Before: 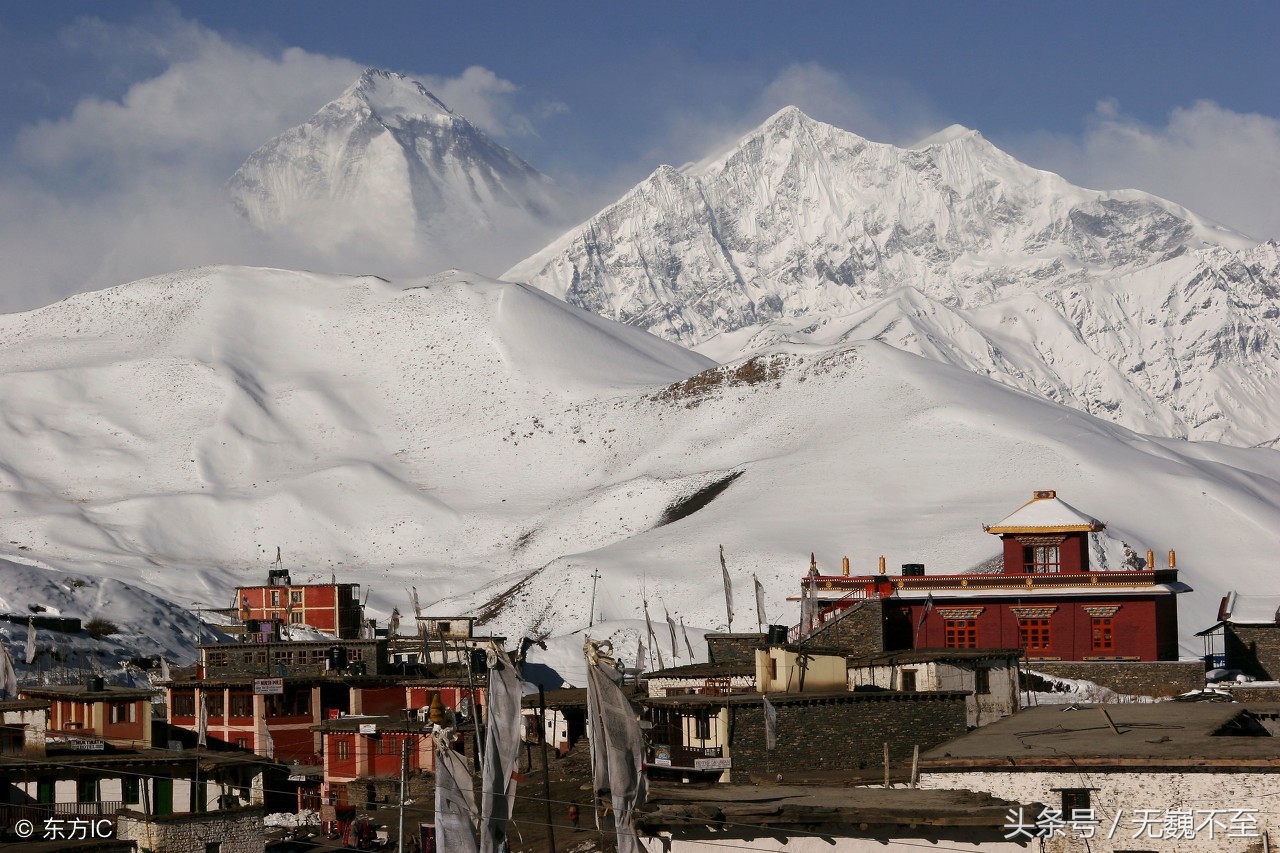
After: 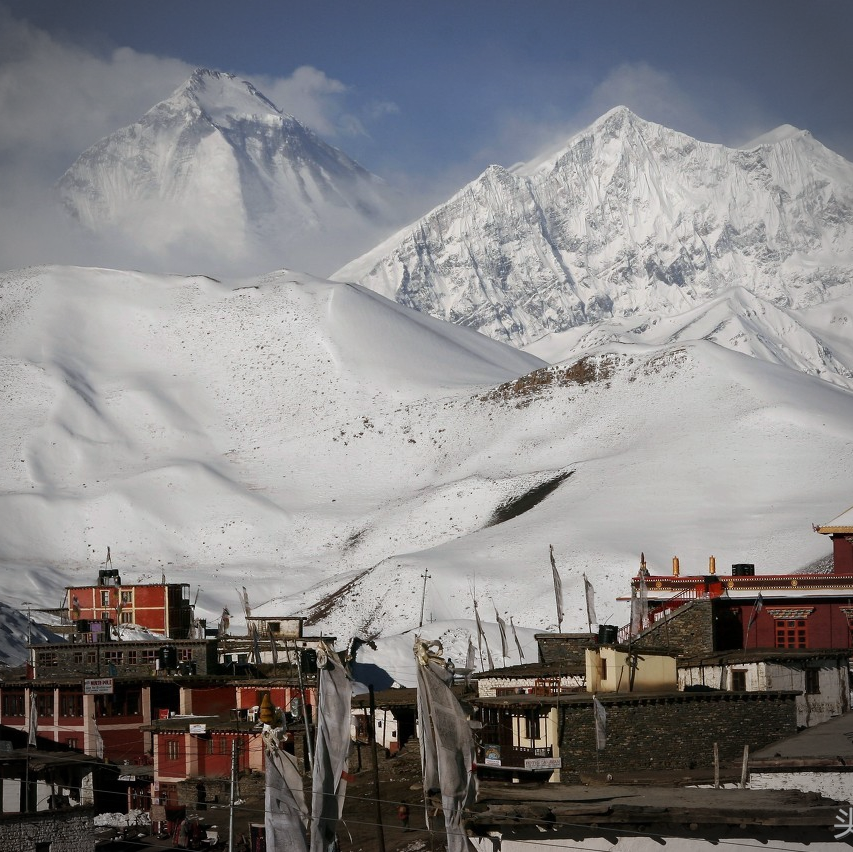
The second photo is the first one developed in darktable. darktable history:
vignetting: automatic ratio true
crop and rotate: left 13.342%, right 19.991%
white balance: red 0.982, blue 1.018
